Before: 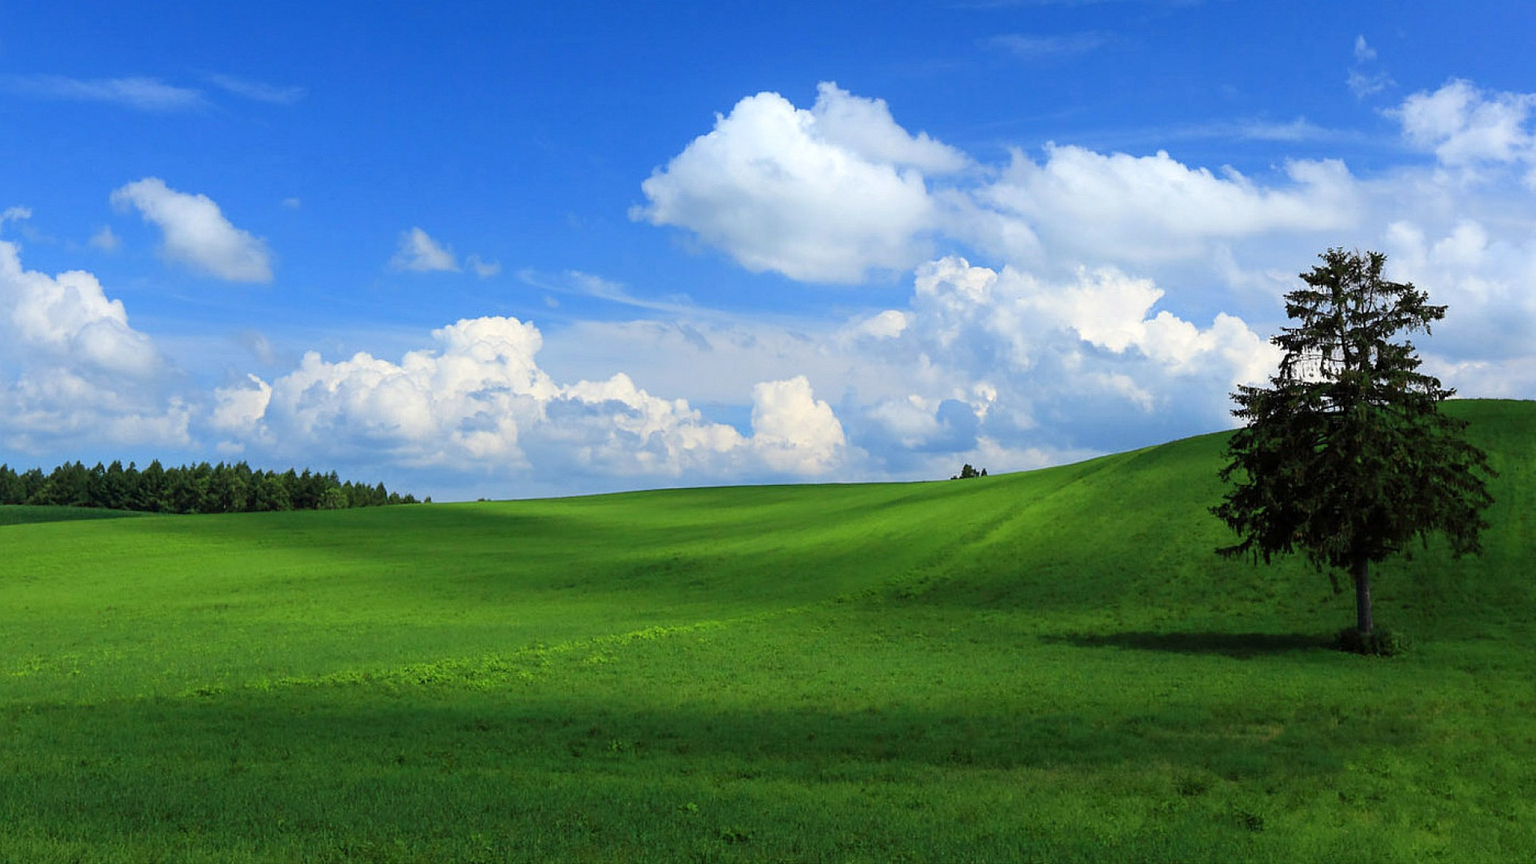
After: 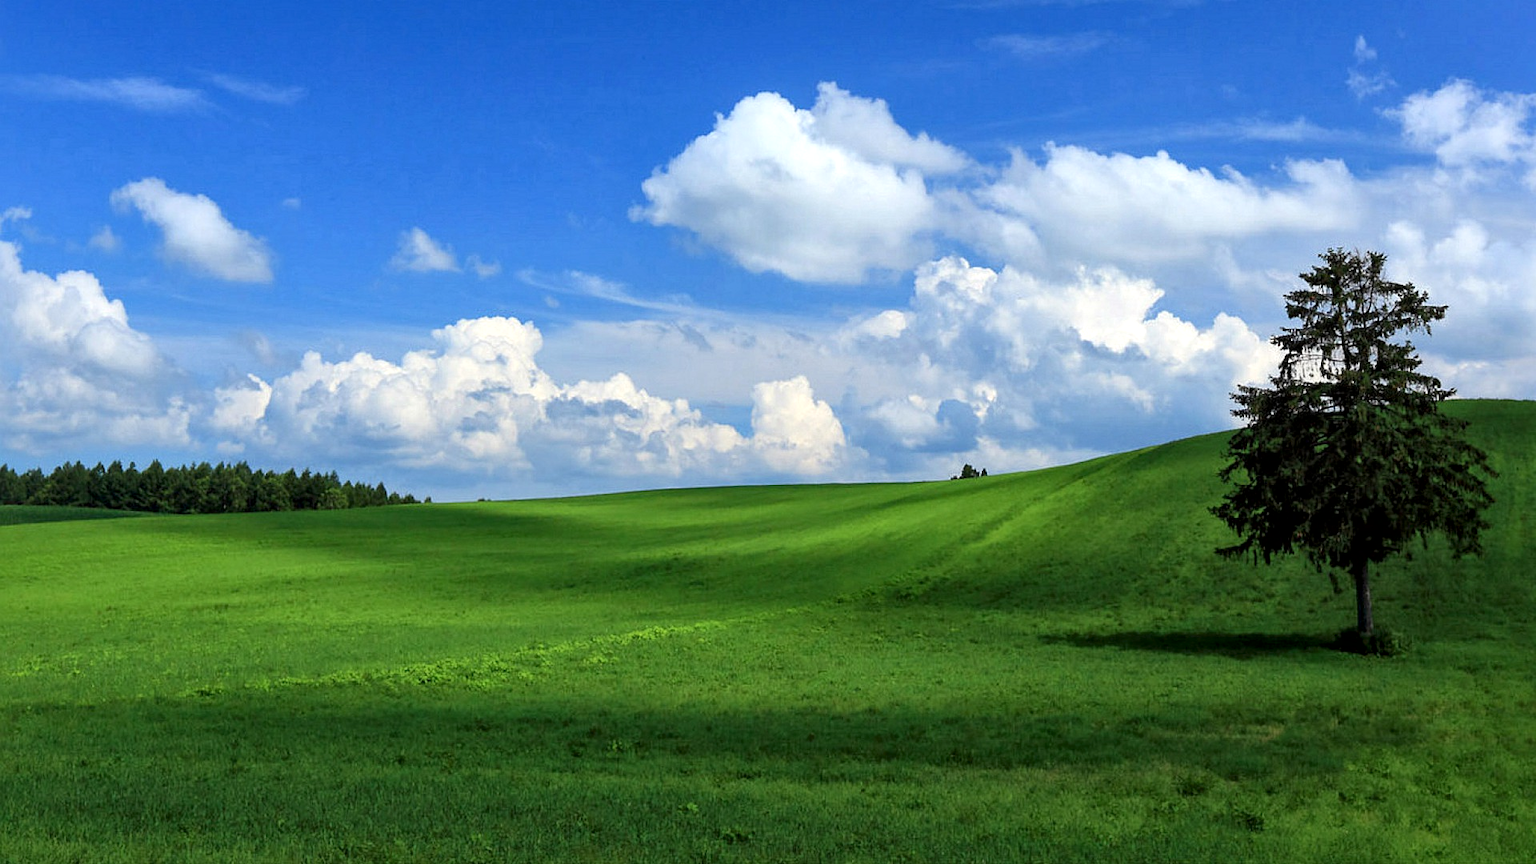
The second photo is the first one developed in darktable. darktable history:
local contrast: mode bilateral grid, contrast 20, coarseness 49, detail 143%, midtone range 0.2
